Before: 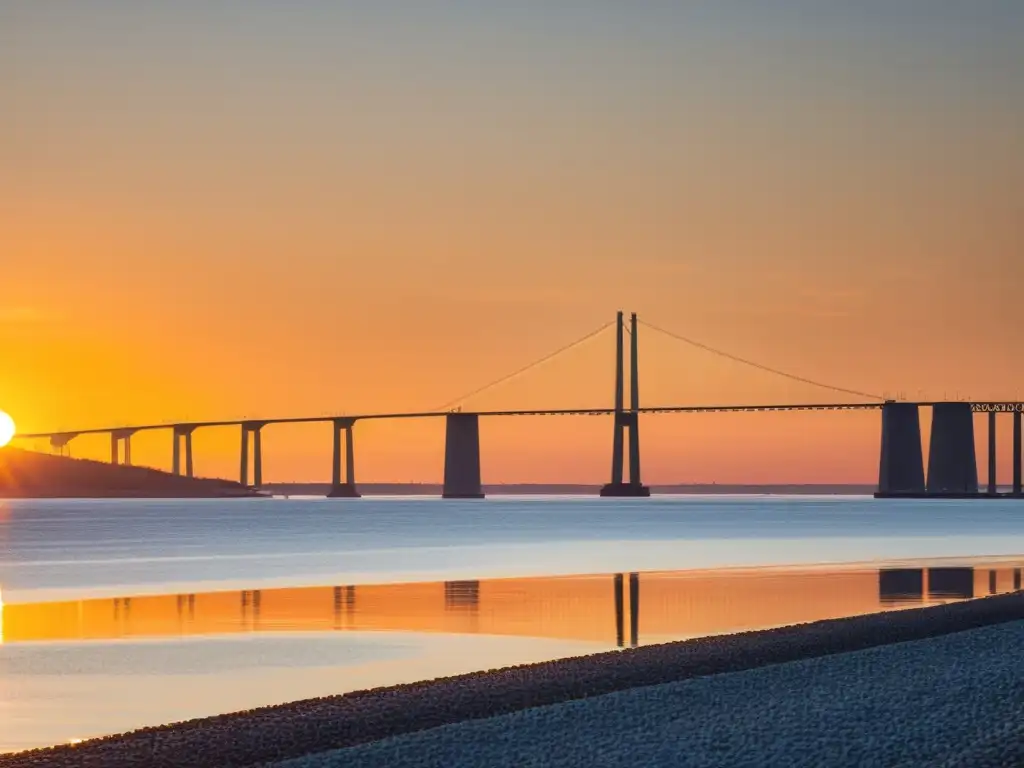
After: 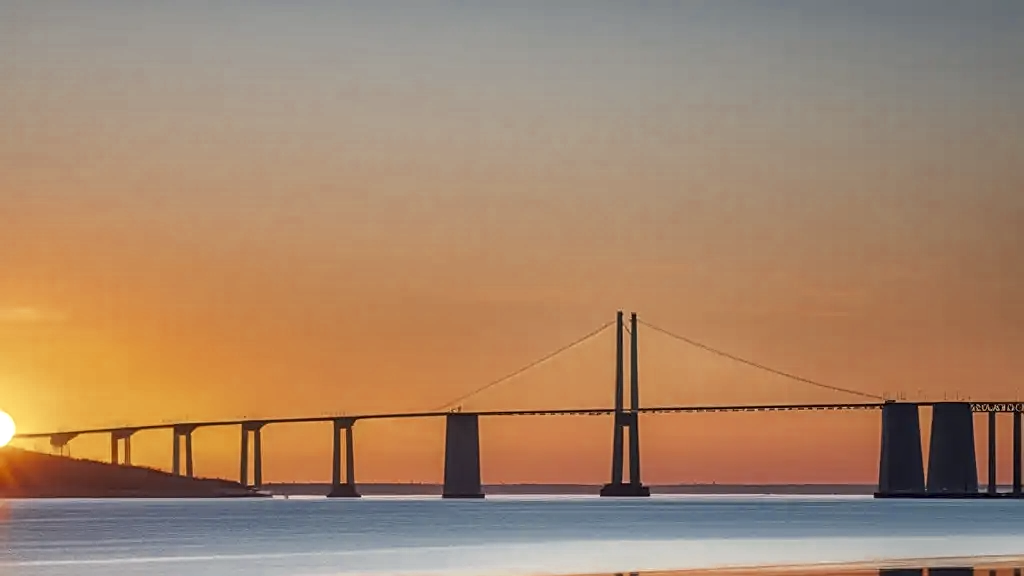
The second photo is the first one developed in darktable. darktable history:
crop: bottom 24.989%
color zones: curves: ch0 [(0, 0.5) (0.125, 0.4) (0.25, 0.5) (0.375, 0.4) (0.5, 0.4) (0.625, 0.35) (0.75, 0.35) (0.875, 0.5)]; ch1 [(0, 0.35) (0.125, 0.45) (0.25, 0.35) (0.375, 0.35) (0.5, 0.35) (0.625, 0.35) (0.75, 0.45) (0.875, 0.35)]; ch2 [(0, 0.6) (0.125, 0.5) (0.25, 0.5) (0.375, 0.6) (0.5, 0.6) (0.625, 0.5) (0.75, 0.5) (0.875, 0.5)]
local contrast: highlights 31%, detail 135%
sharpen: on, module defaults
